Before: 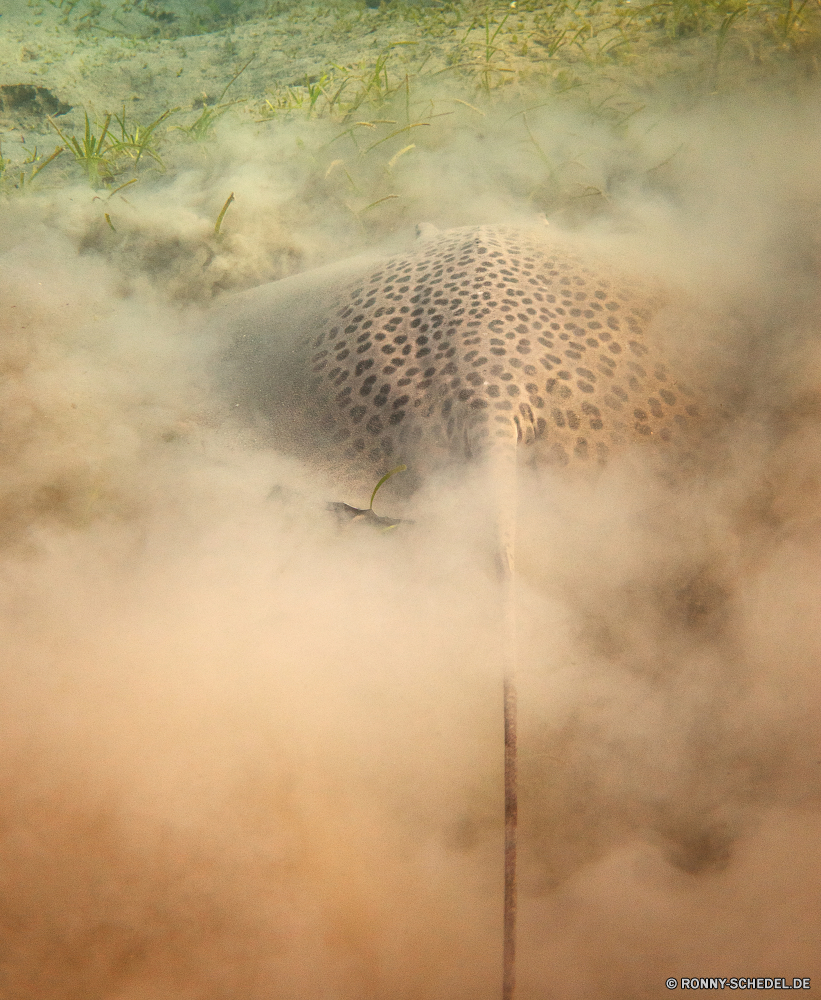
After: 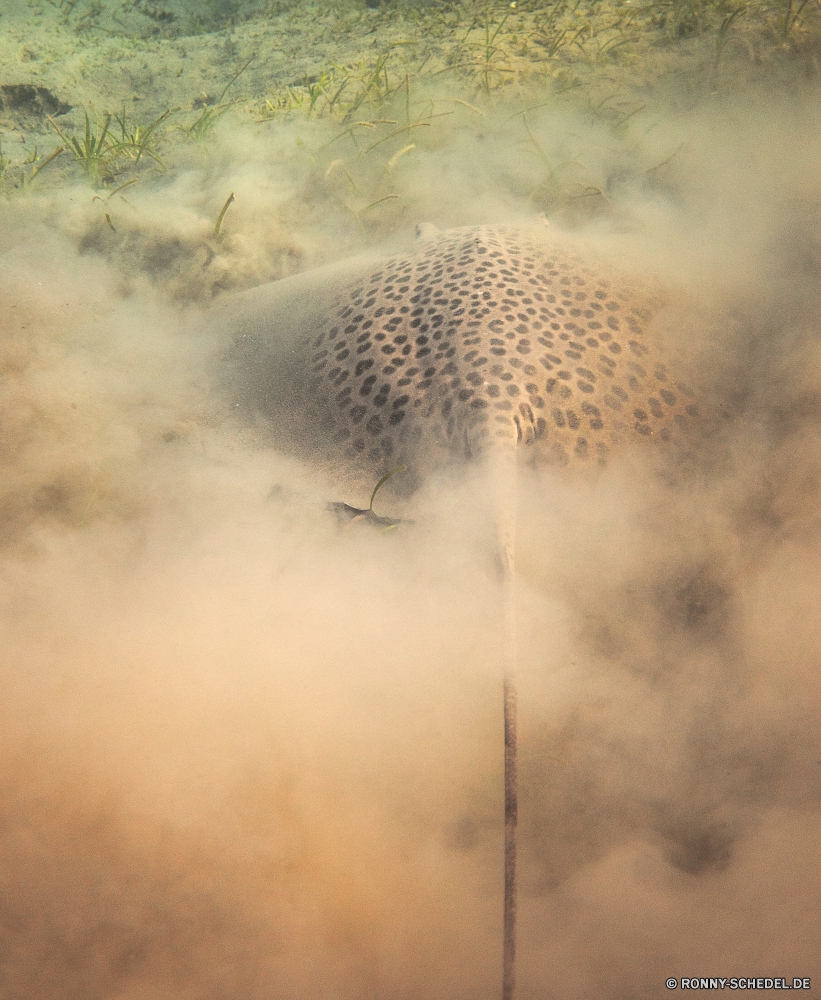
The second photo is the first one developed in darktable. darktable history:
base curve: curves: ch0 [(0, 0) (0.297, 0.298) (1, 1)], preserve colors none
split-toning: shadows › hue 36°, shadows › saturation 0.05, highlights › hue 10.8°, highlights › saturation 0.15, compress 40%
